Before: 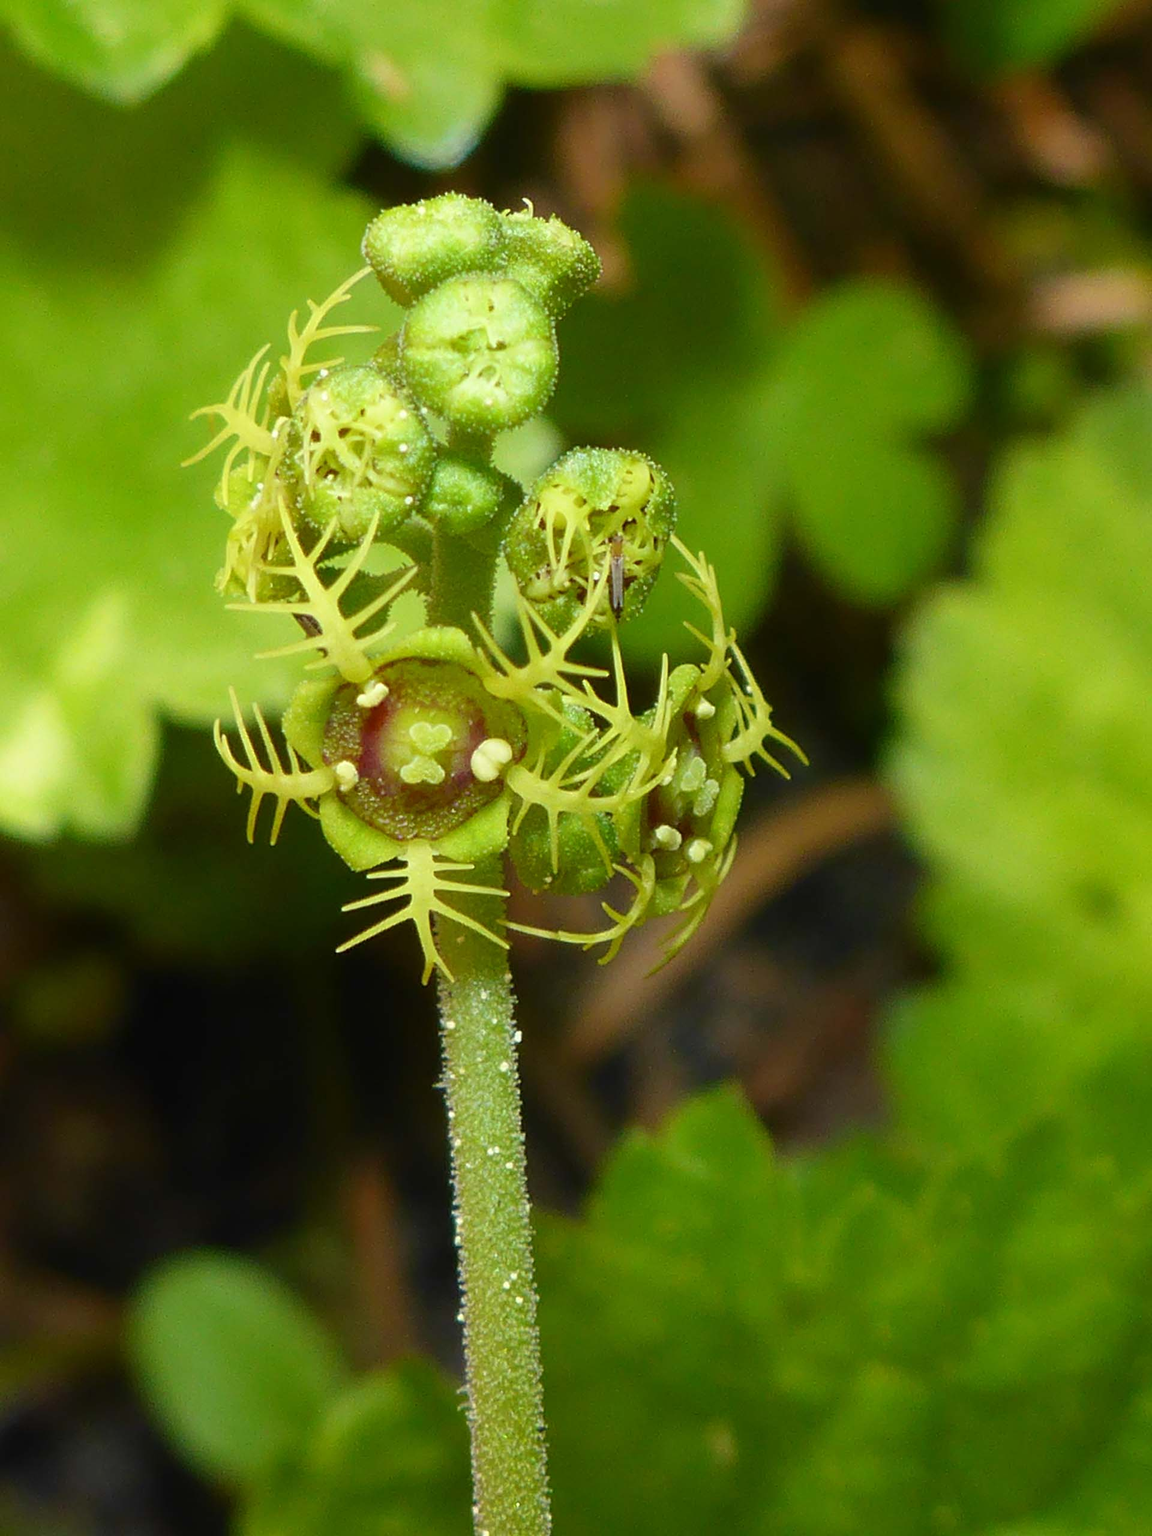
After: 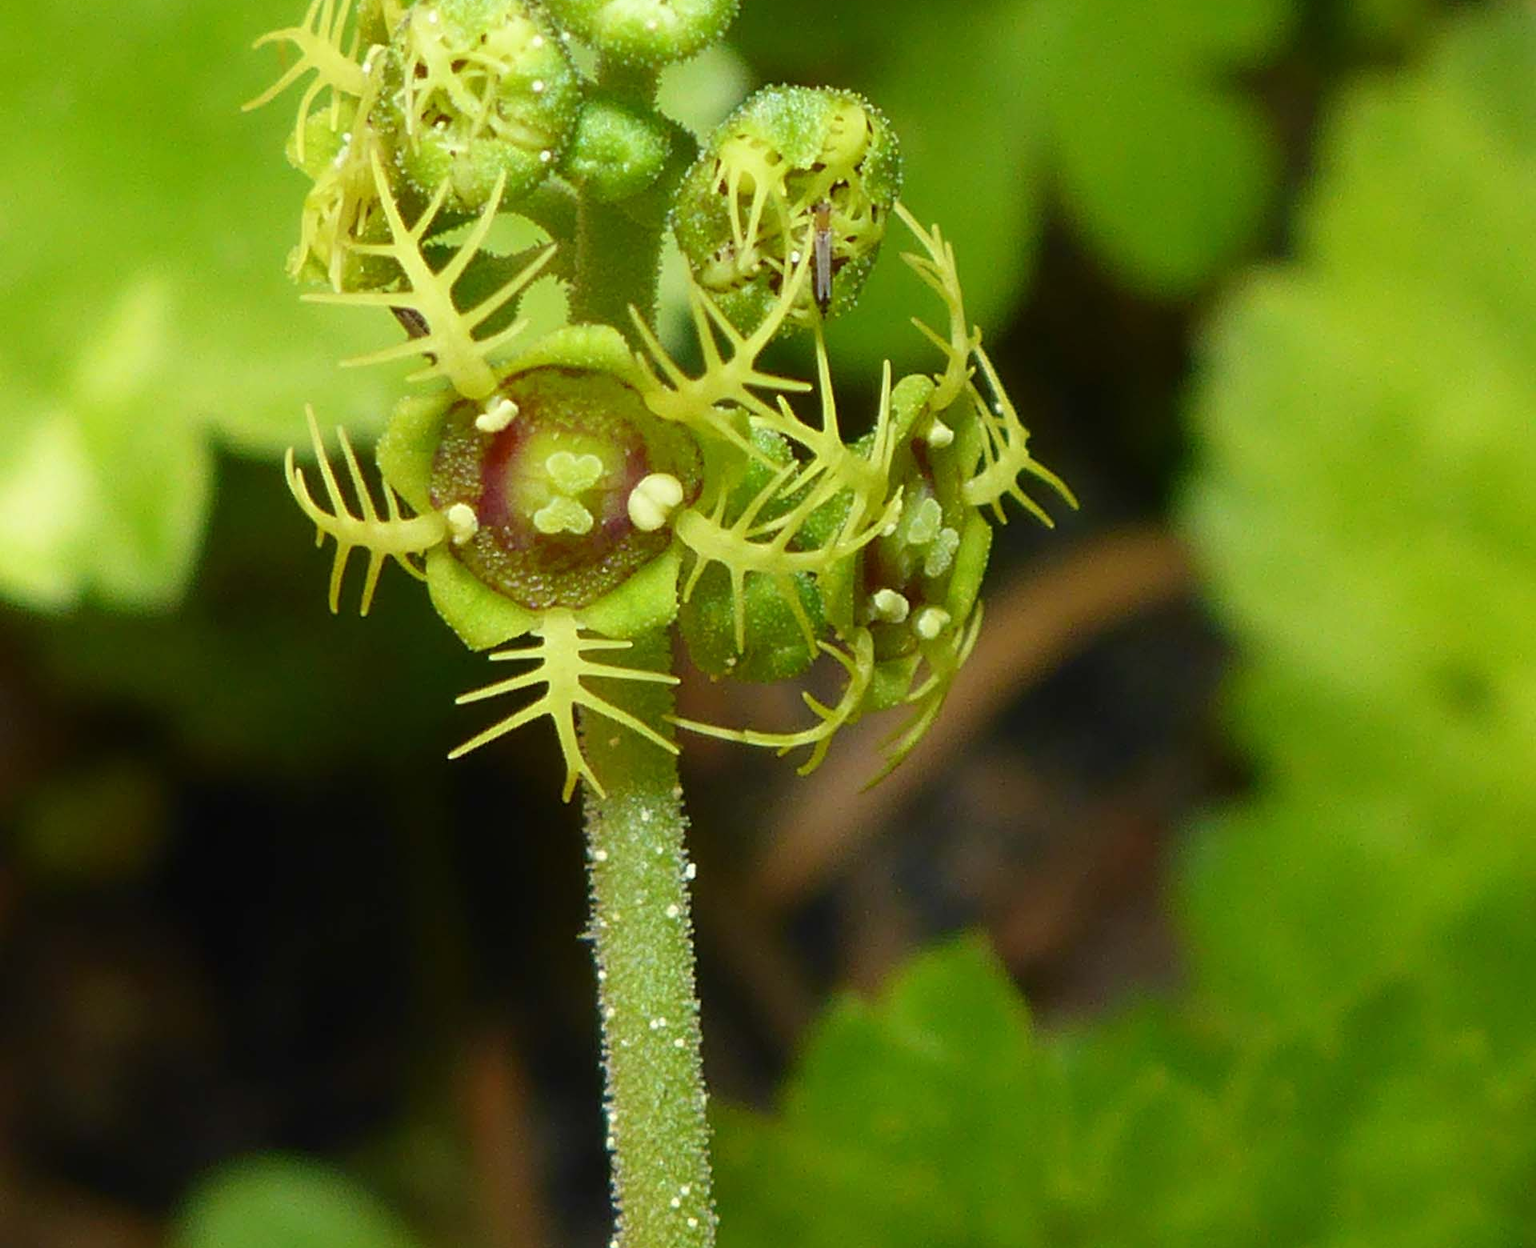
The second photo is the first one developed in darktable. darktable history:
crop and rotate: top 24.982%, bottom 14.041%
